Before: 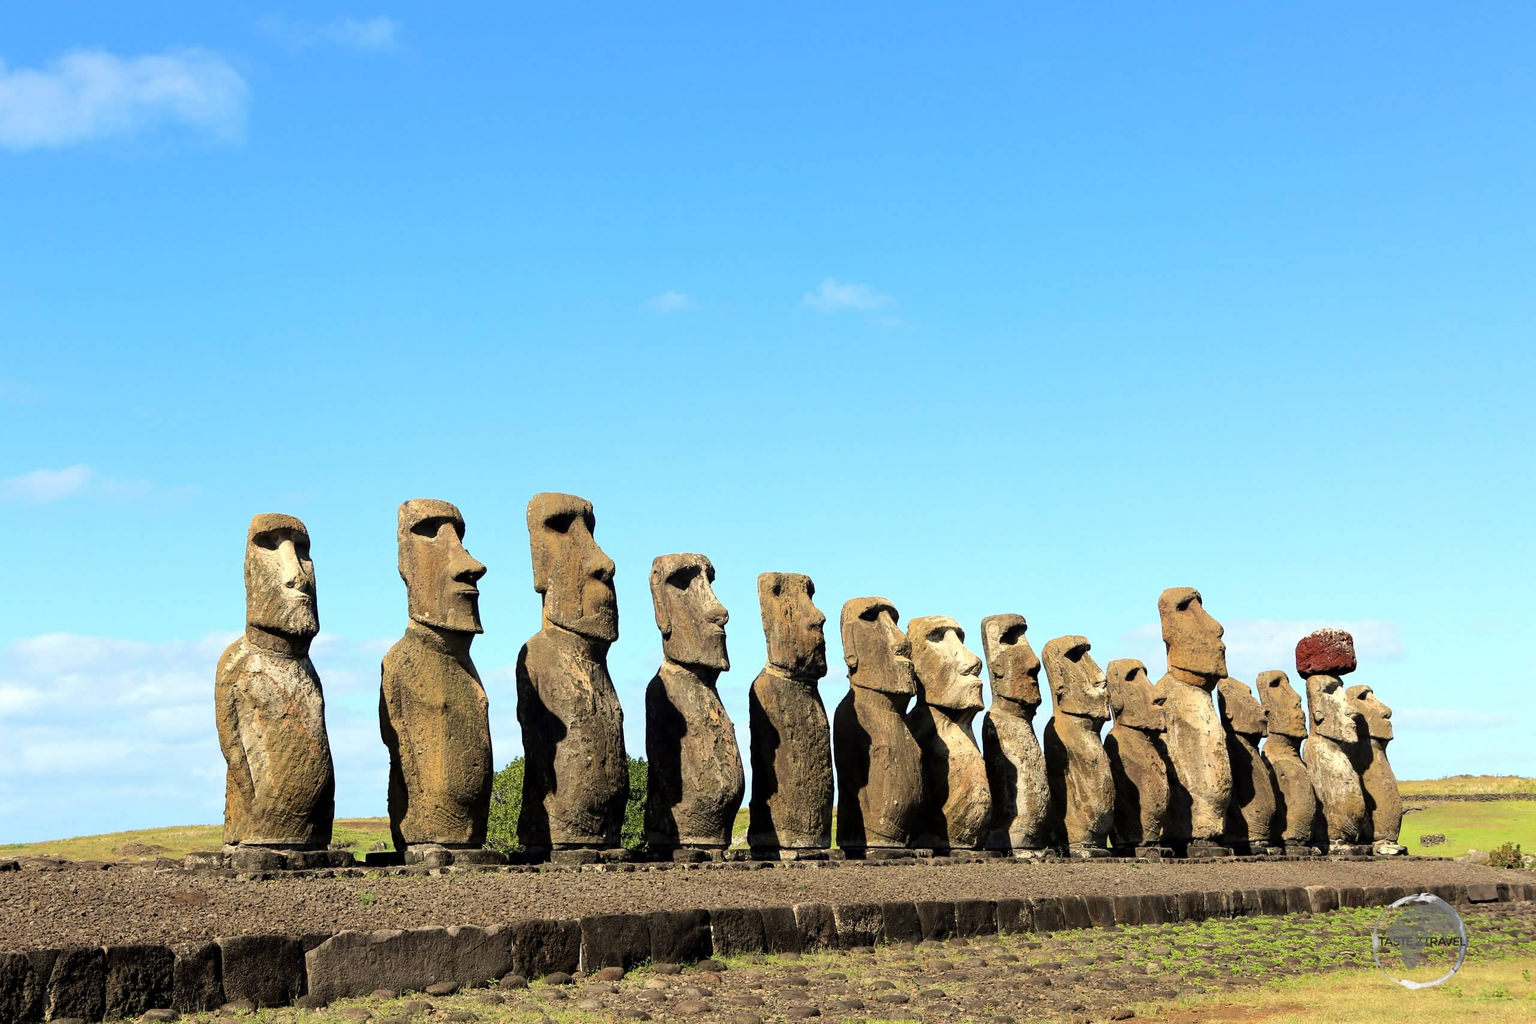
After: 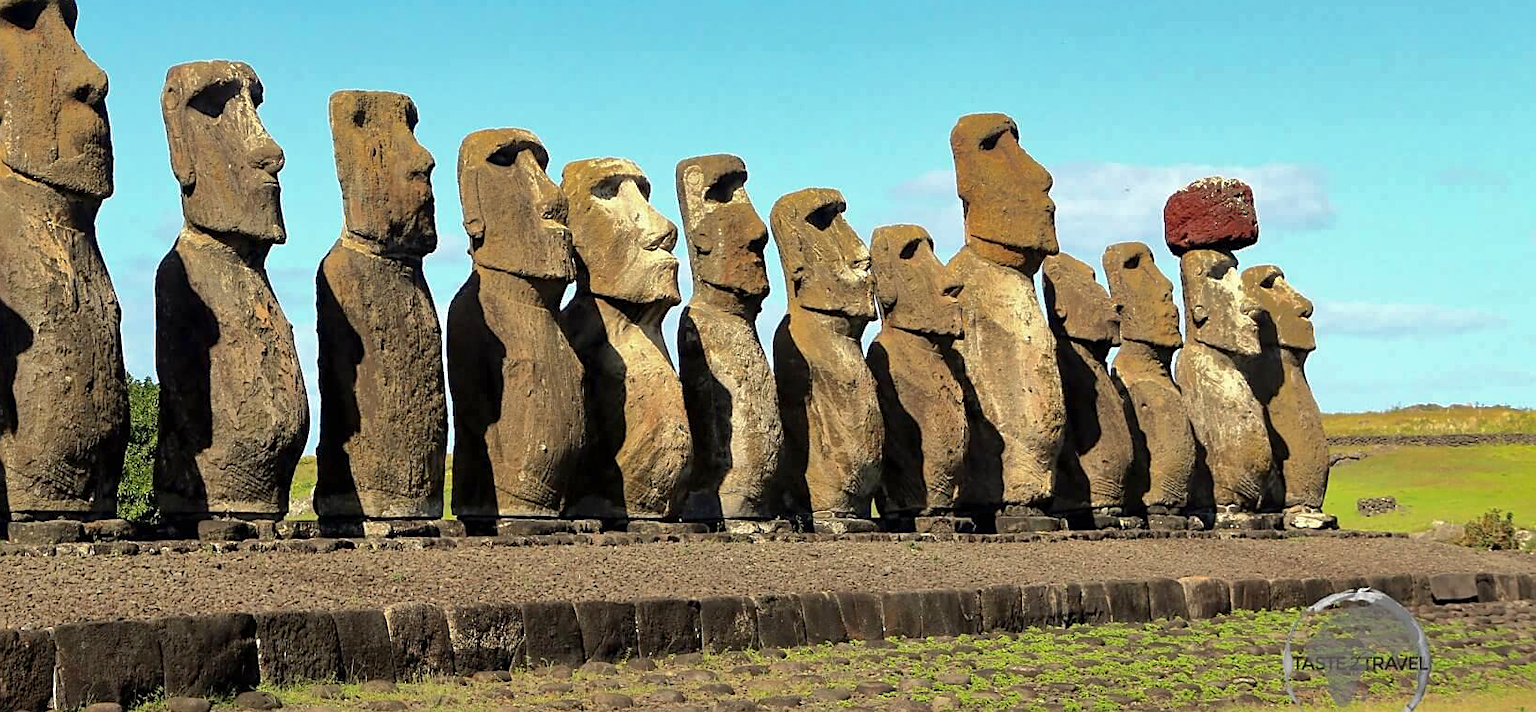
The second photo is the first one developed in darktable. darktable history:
sharpen: radius 1.864, amount 0.398, threshold 1.271
crop and rotate: left 35.509%, top 50.238%, bottom 4.934%
shadows and highlights: highlights -60
white balance: emerald 1
